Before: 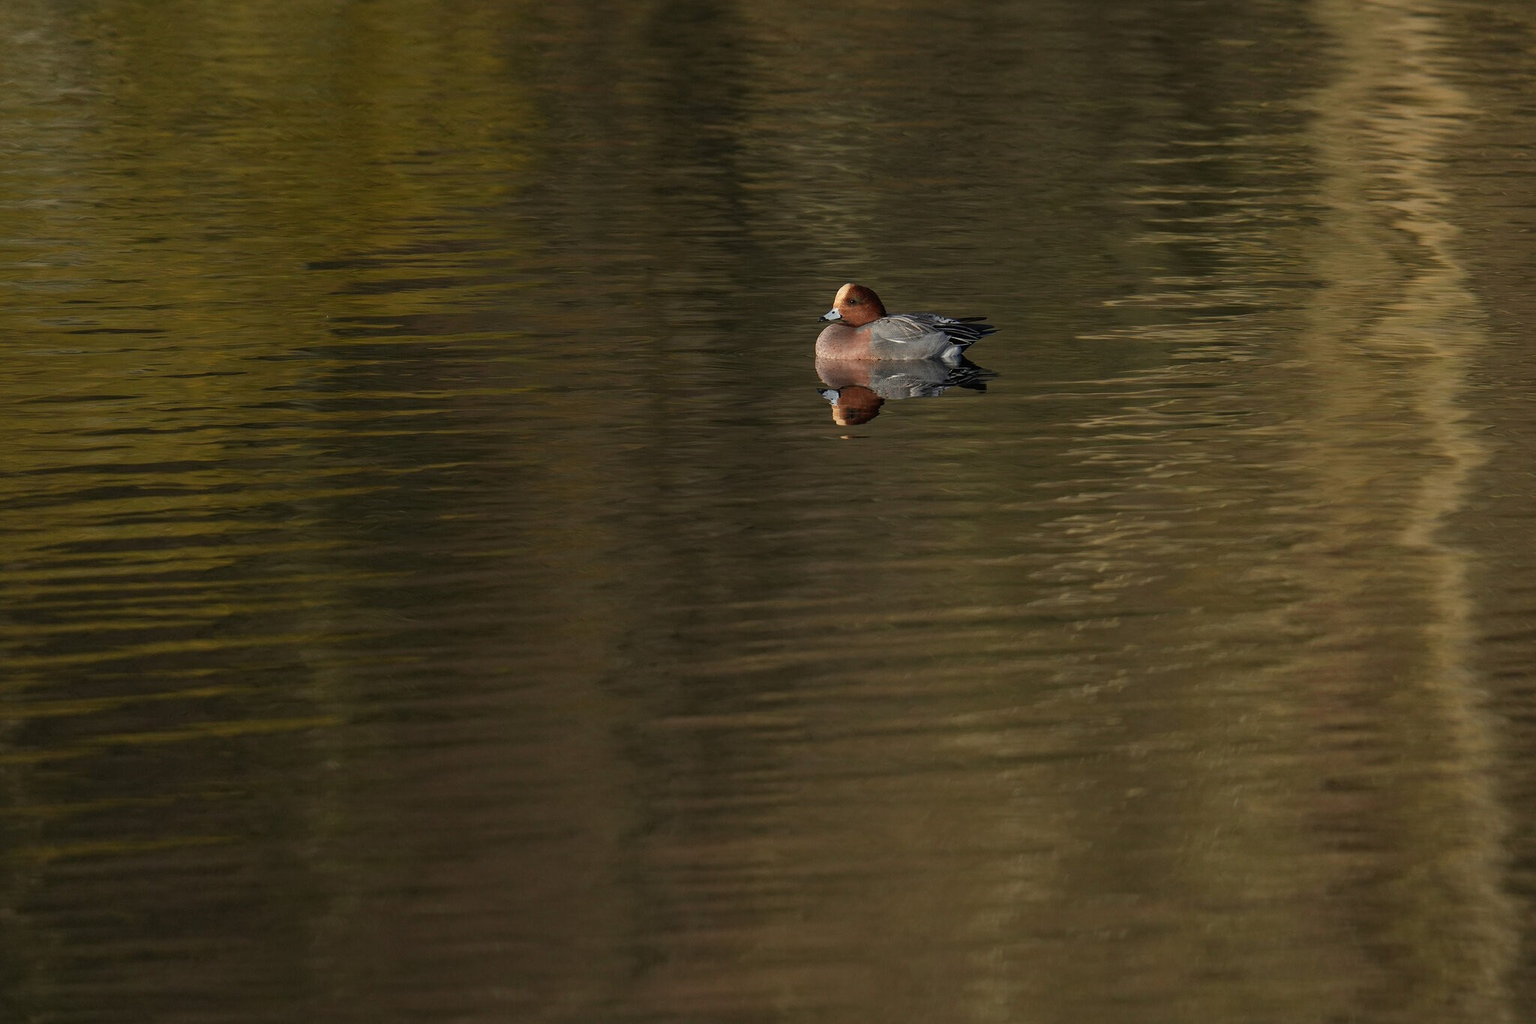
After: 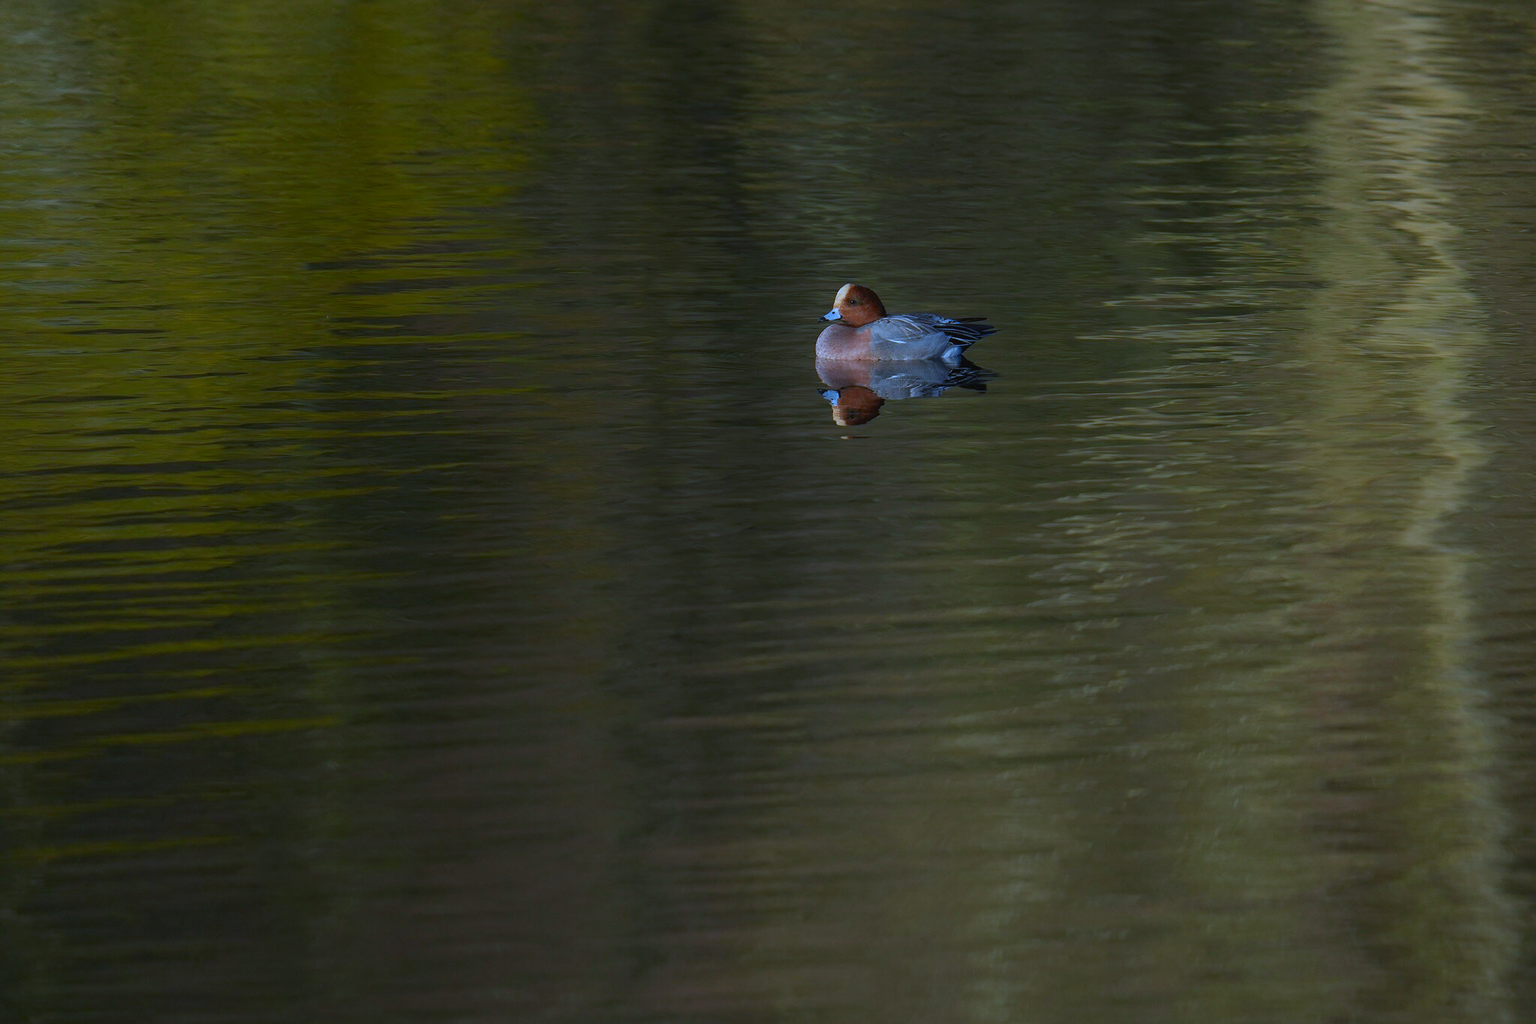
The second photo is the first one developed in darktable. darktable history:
shadows and highlights: radius 59.72, shadows -38.95, white point adjustment -1.93, highlights -55.09, compress 24.91%, highlights color adjustment 51.58%, soften with gaussian
exposure: black level correction -0.028, exposure -0.095 EV
white balance: red 0.816, blue 1.347
contrast brightness saturation: brightness 0.04, saturation 0.41
